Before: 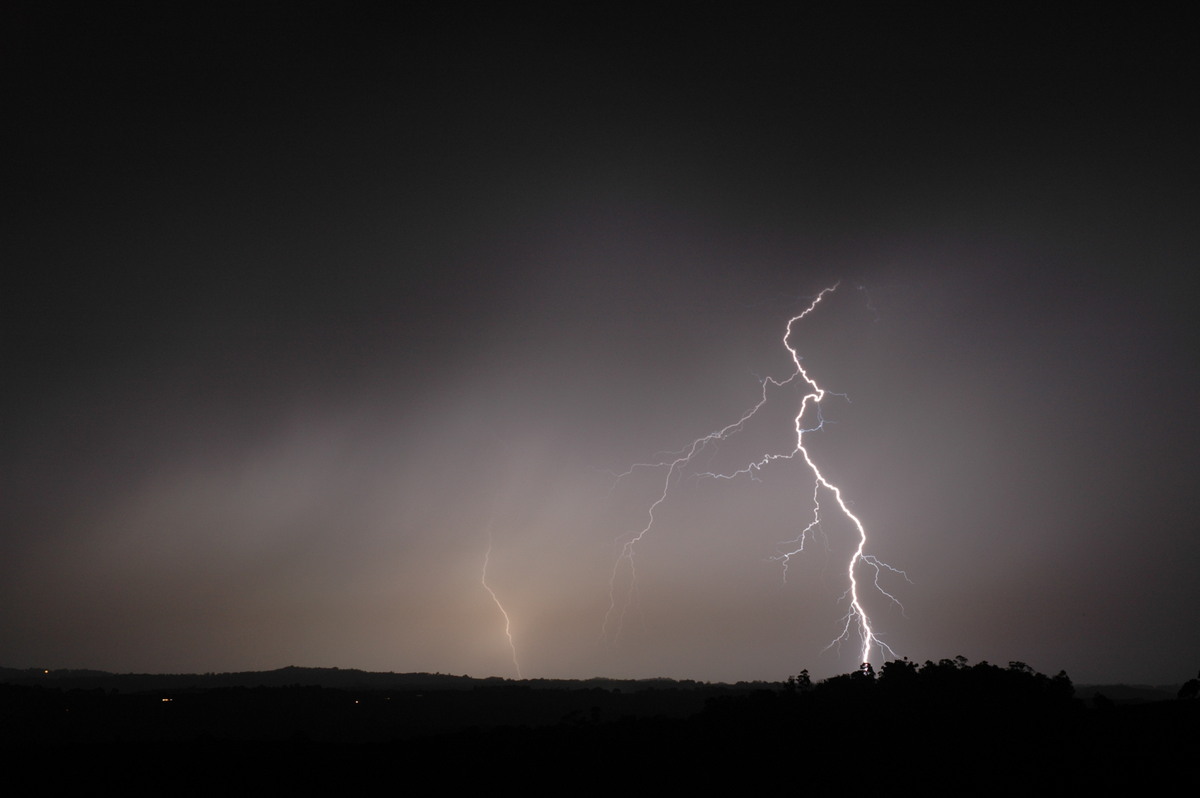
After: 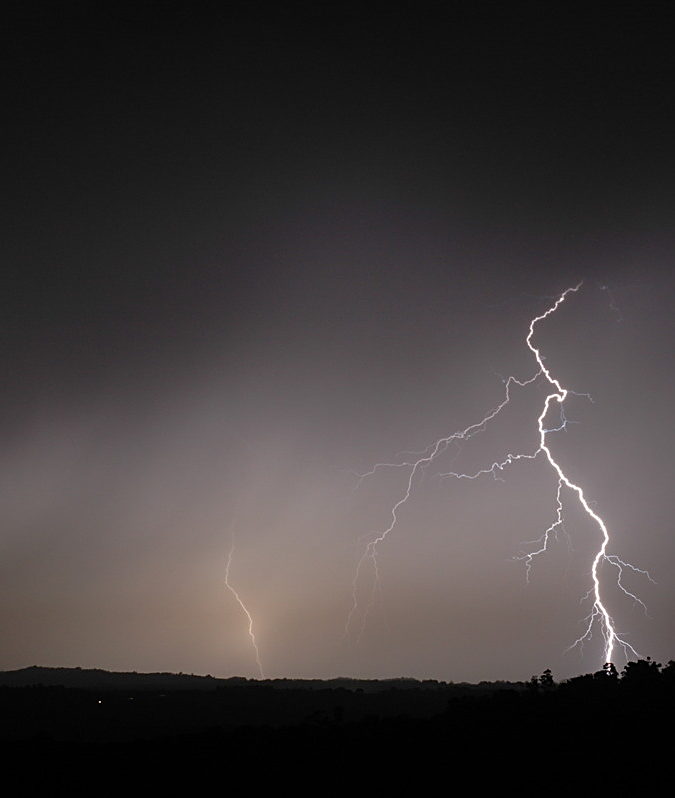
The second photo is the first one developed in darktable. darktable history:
sharpen: on, module defaults
crop: left 21.496%, right 22.254%
